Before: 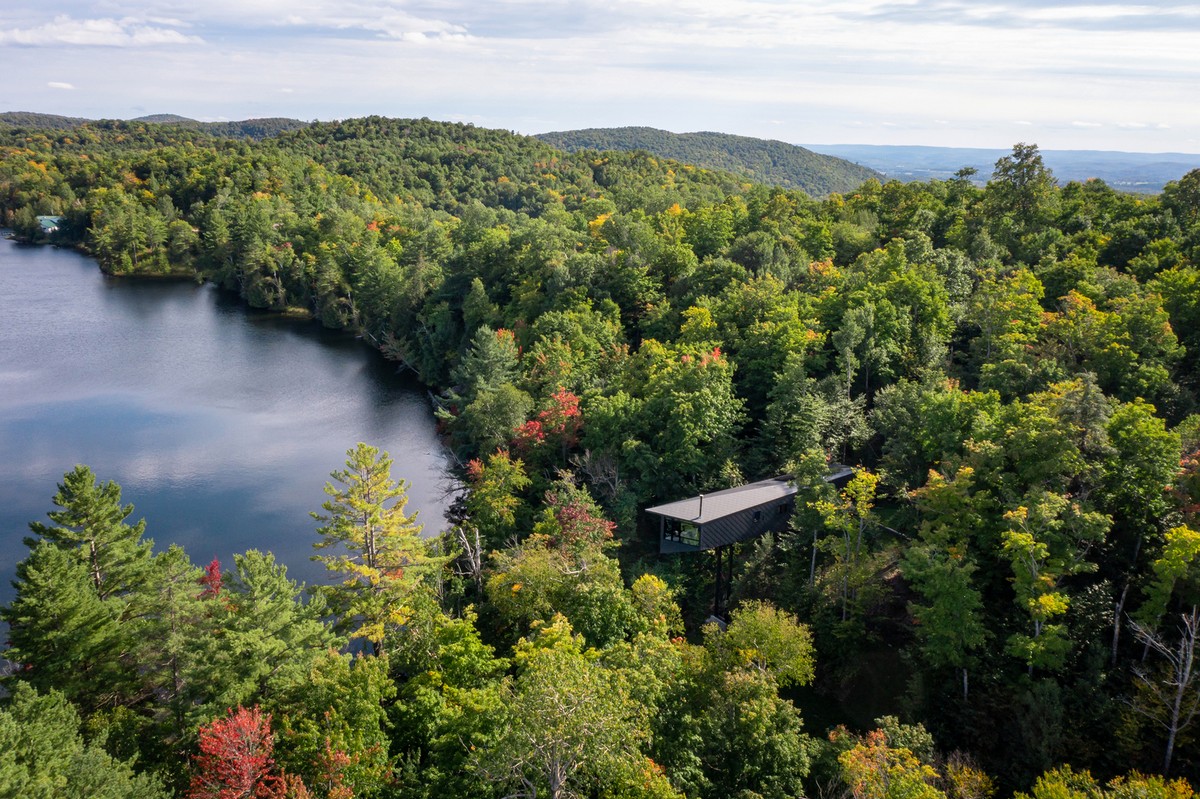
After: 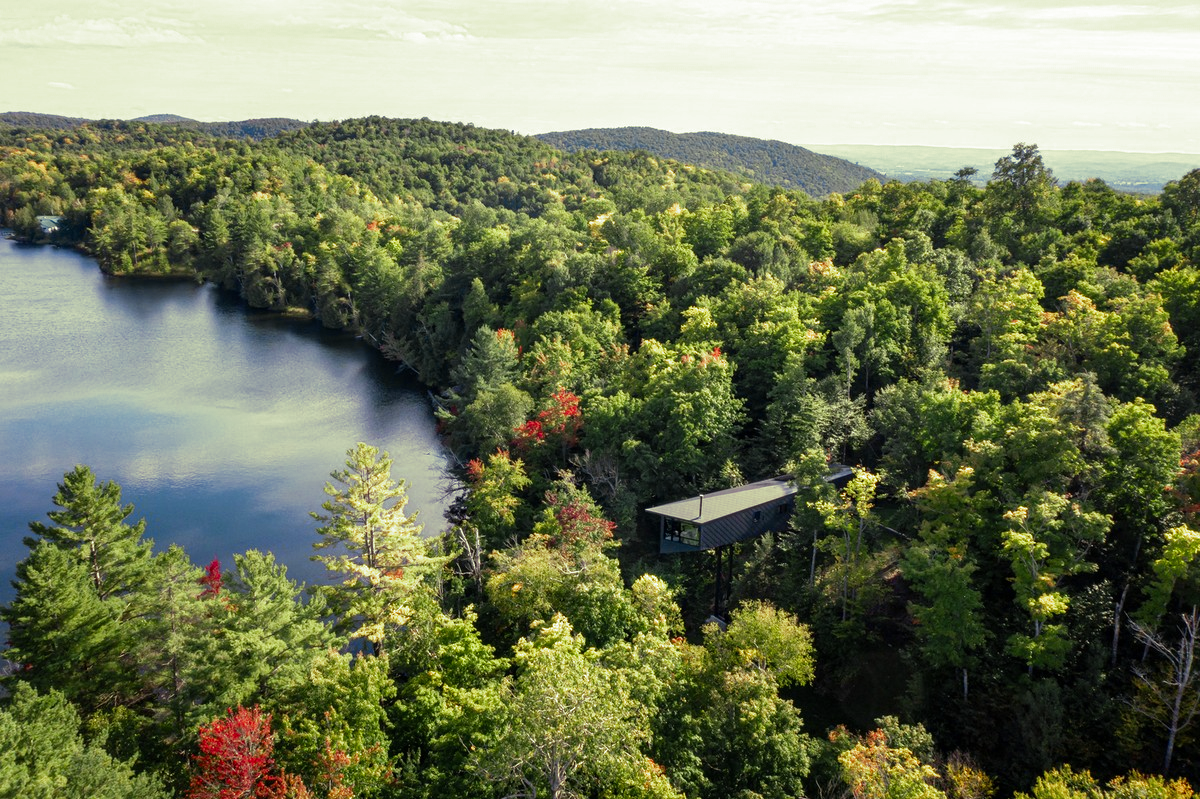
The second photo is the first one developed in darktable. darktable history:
split-toning: shadows › hue 290.82°, shadows › saturation 0.34, highlights › saturation 0.38, balance 0, compress 50%
color zones: curves: ch0 [(0.004, 0.305) (0.261, 0.623) (0.389, 0.399) (0.708, 0.571) (0.947, 0.34)]; ch1 [(0.025, 0.645) (0.229, 0.584) (0.326, 0.551) (0.484, 0.262) (0.757, 0.643)]
